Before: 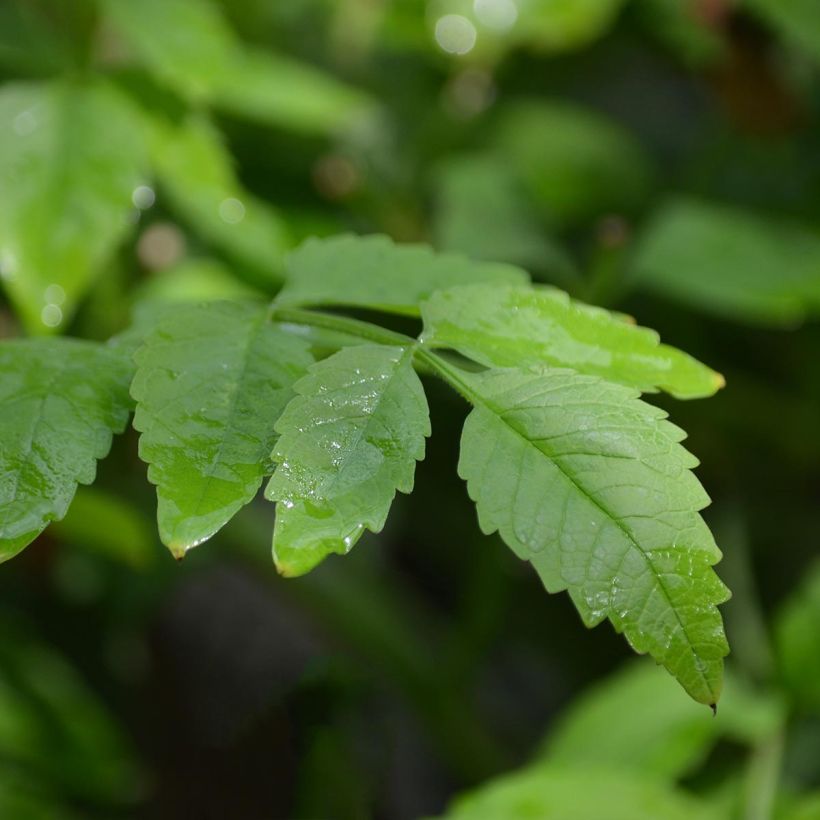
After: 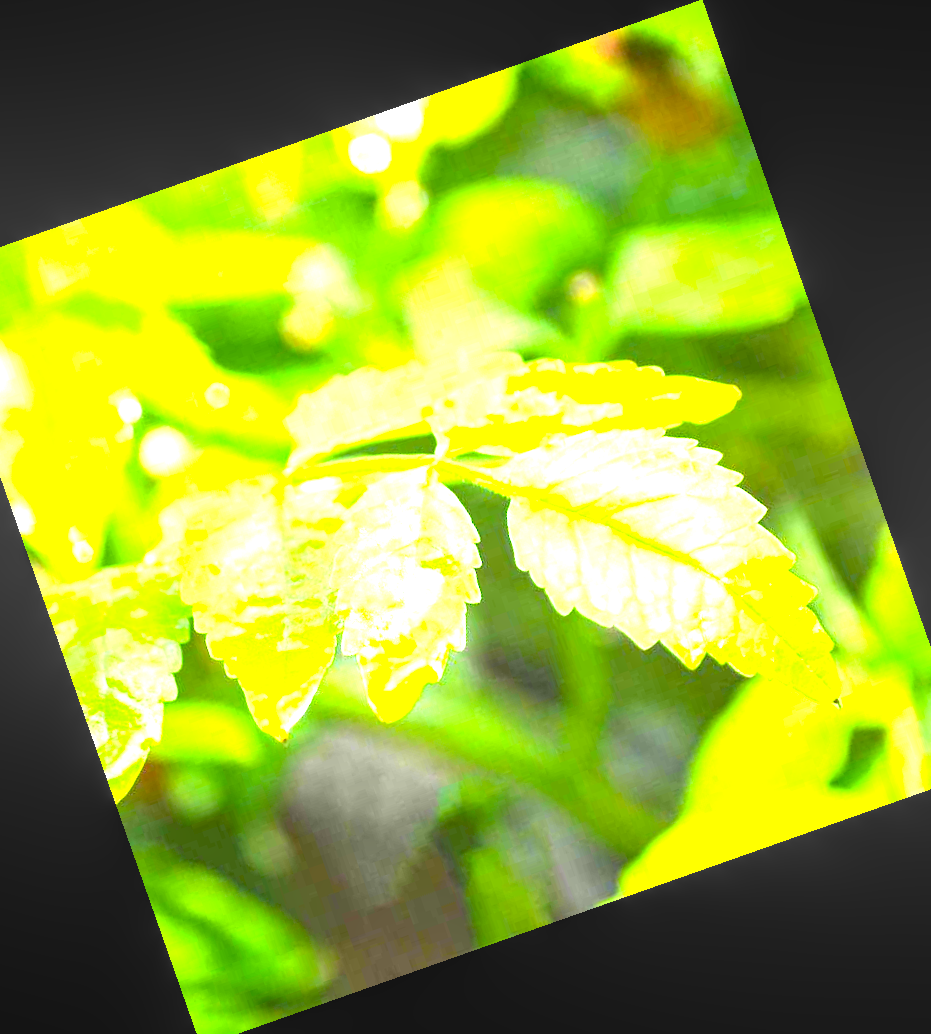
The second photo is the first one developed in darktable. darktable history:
local contrast: on, module defaults
color balance rgb: linear chroma grading › global chroma 8.33%, perceptual saturation grading › global saturation 18.52%, global vibrance 7.87%
exposure: black level correction 0, exposure 4 EV, compensate exposure bias true, compensate highlight preservation false
crop and rotate: angle 19.43°, left 6.812%, right 4.125%, bottom 1.087%
